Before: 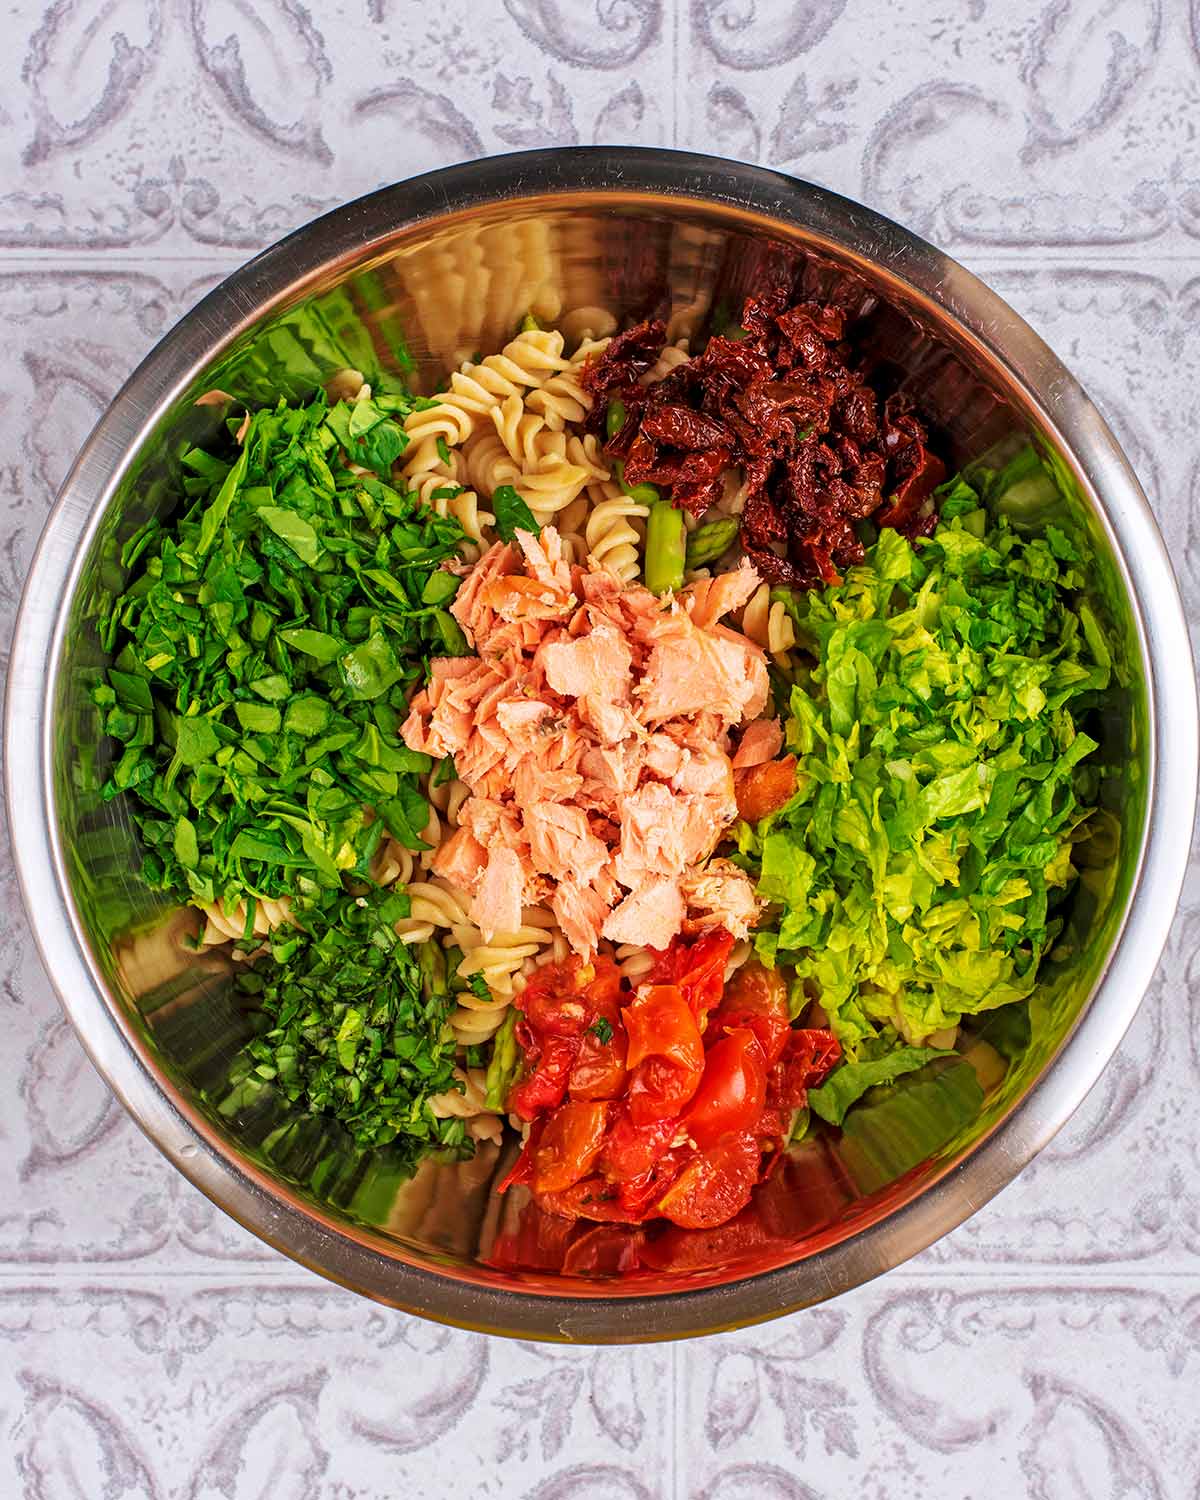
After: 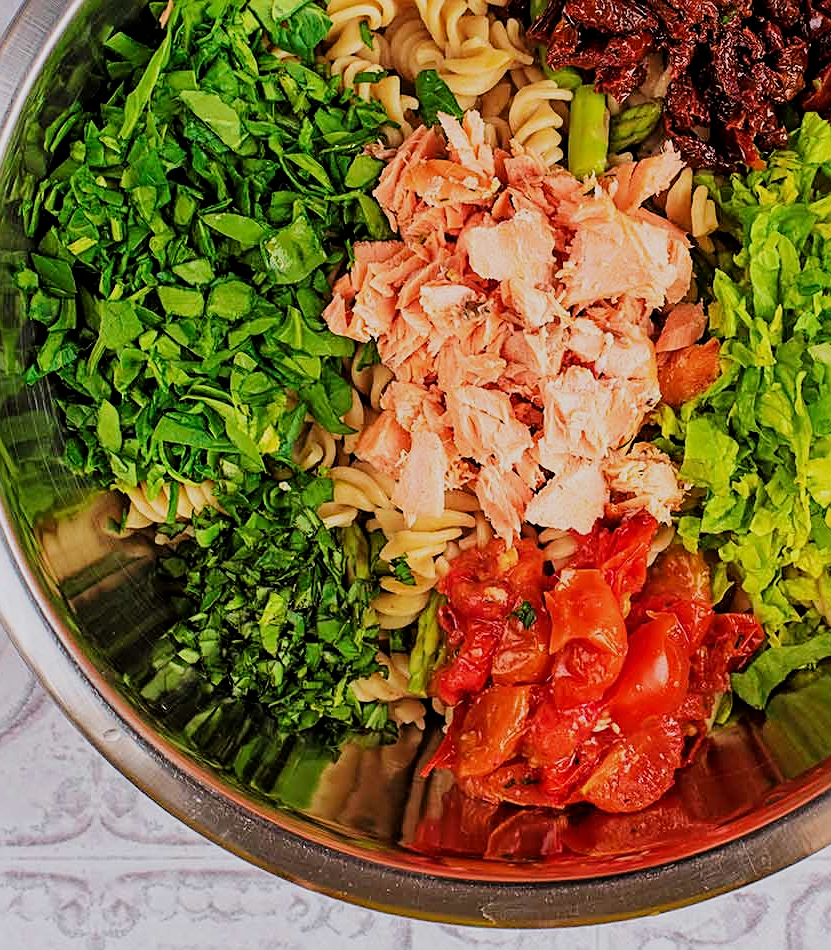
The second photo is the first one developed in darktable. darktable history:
filmic rgb: black relative exposure -7.65 EV, white relative exposure 4.56 EV, threshold 5.94 EV, hardness 3.61, contrast 1.109, enable highlight reconstruction true
crop: left 6.492%, top 27.759%, right 24.199%, bottom 8.883%
sharpen: on, module defaults
